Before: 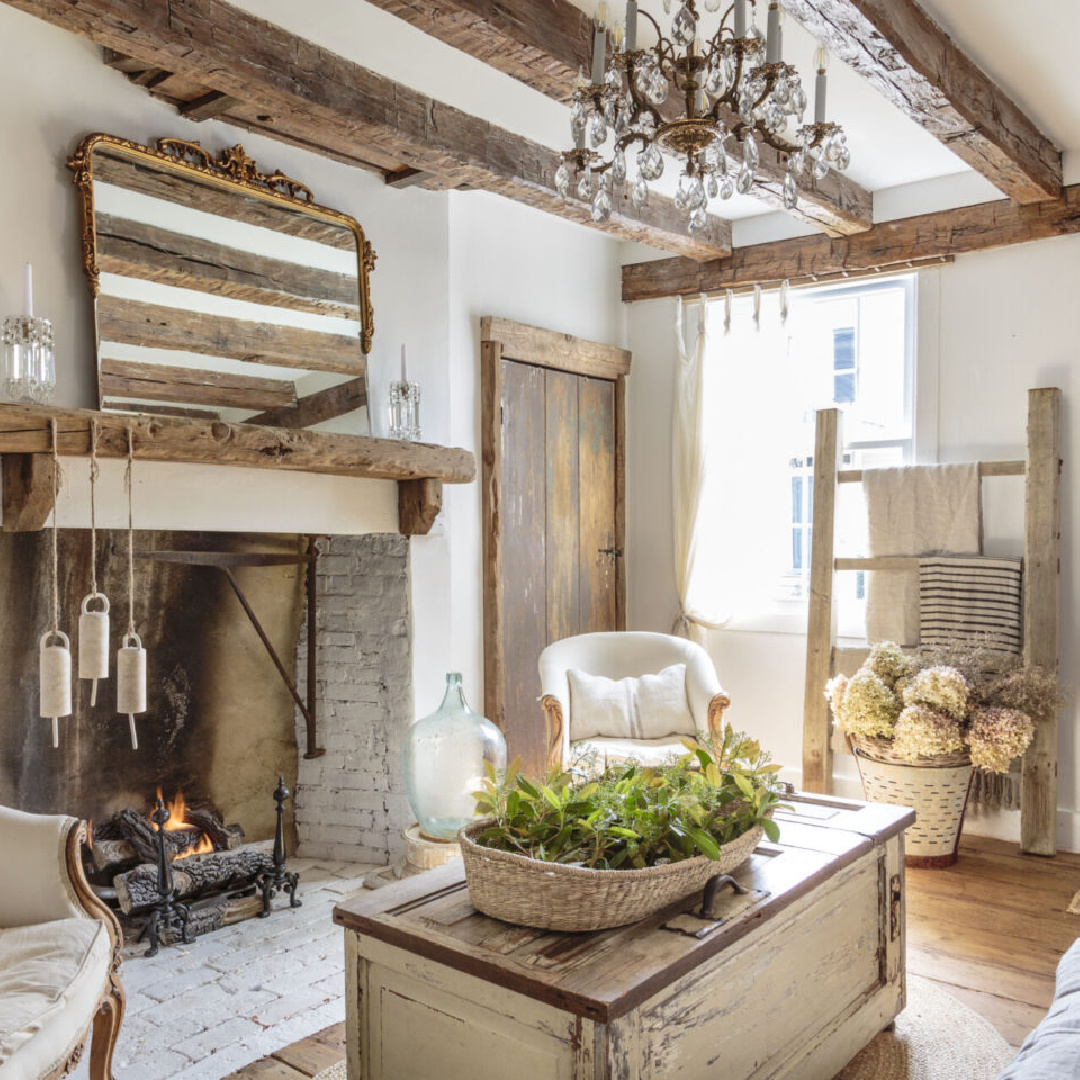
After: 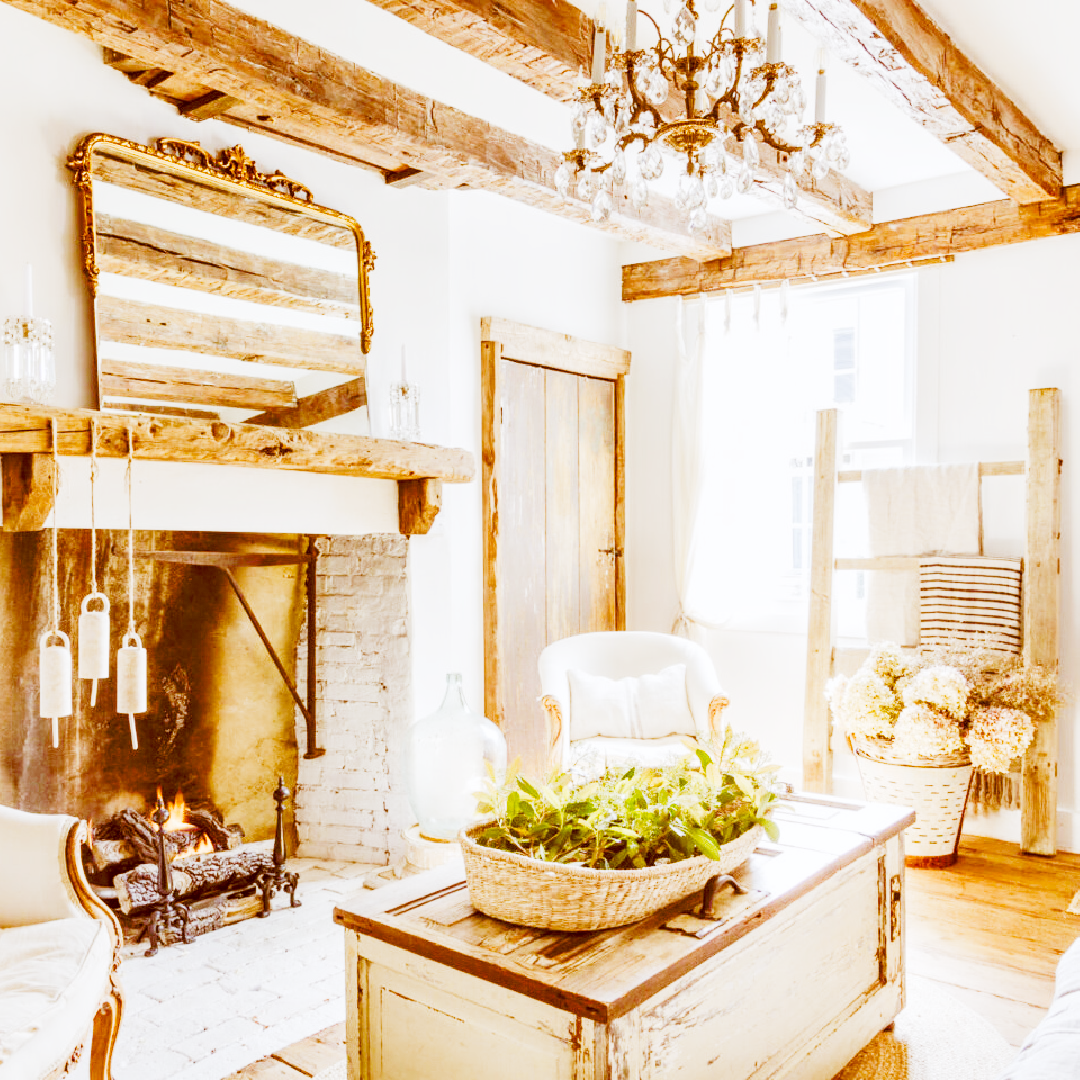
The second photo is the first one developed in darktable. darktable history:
tone curve: curves: ch0 [(0, 0) (0.003, 0.004) (0.011, 0.015) (0.025, 0.034) (0.044, 0.061) (0.069, 0.095) (0.1, 0.137) (0.136, 0.186) (0.177, 0.243) (0.224, 0.307) (0.277, 0.416) (0.335, 0.533) (0.399, 0.641) (0.468, 0.748) (0.543, 0.829) (0.623, 0.886) (0.709, 0.924) (0.801, 0.951) (0.898, 0.975) (1, 1)], preserve colors none
color balance rgb: perceptual saturation grading › global saturation 20%, perceptual saturation grading › highlights -50%, perceptual saturation grading › shadows 30%
color balance: lift [1, 1.011, 0.999, 0.989], gamma [1.109, 1.045, 1.039, 0.955], gain [0.917, 0.936, 0.952, 1.064], contrast 2.32%, contrast fulcrum 19%, output saturation 101%
